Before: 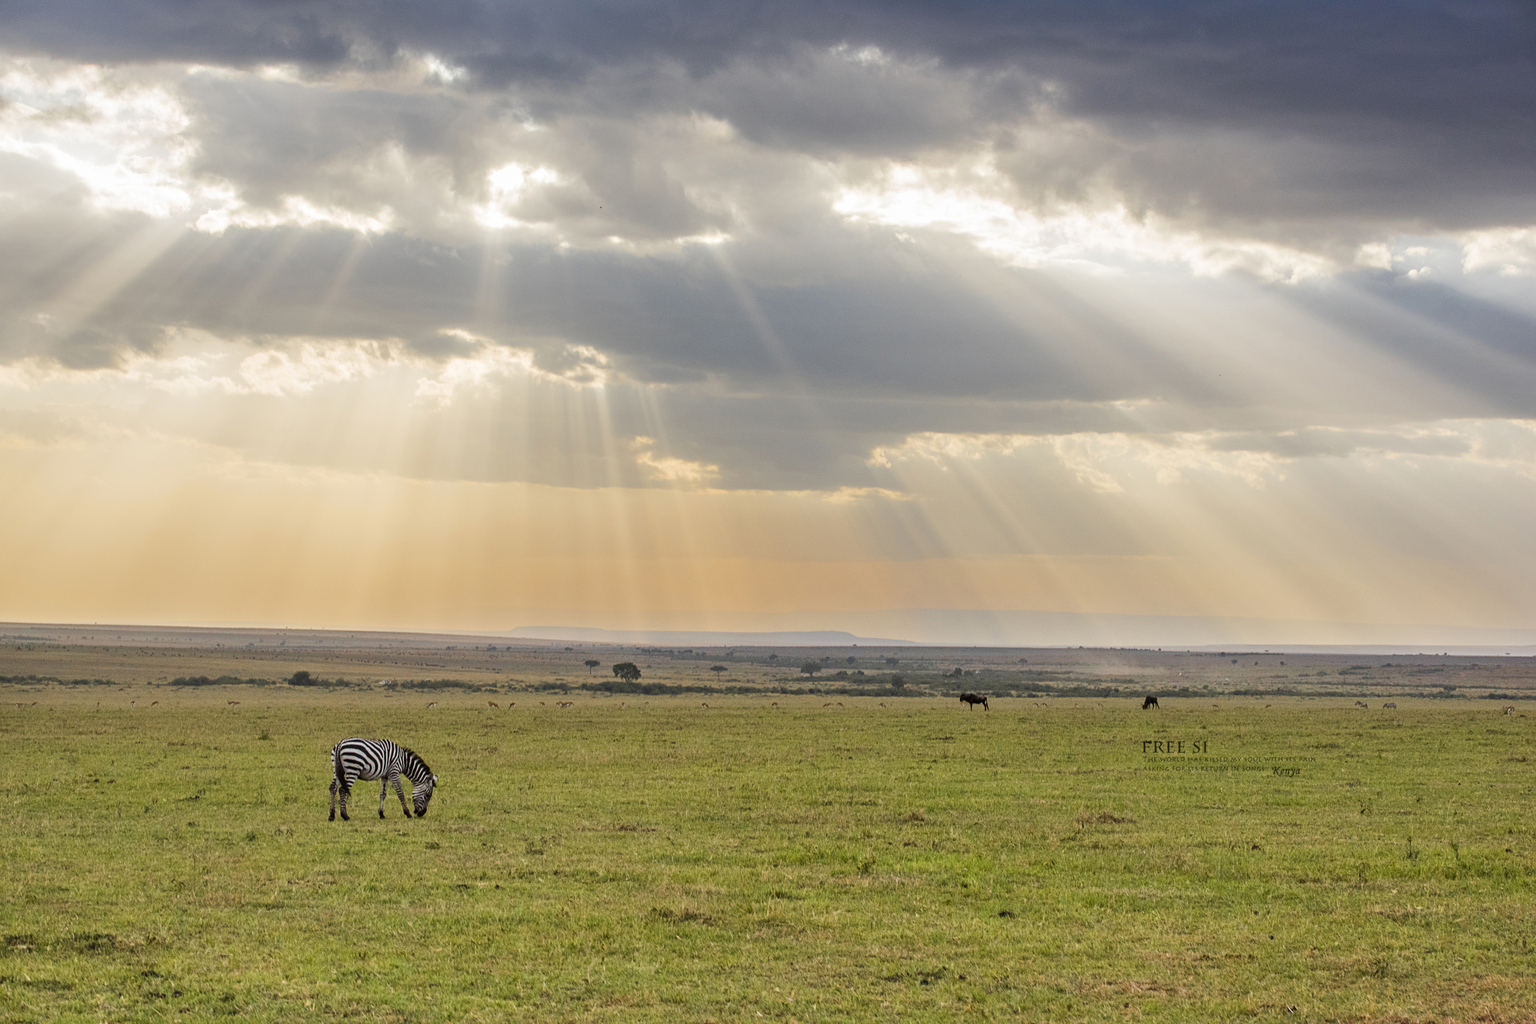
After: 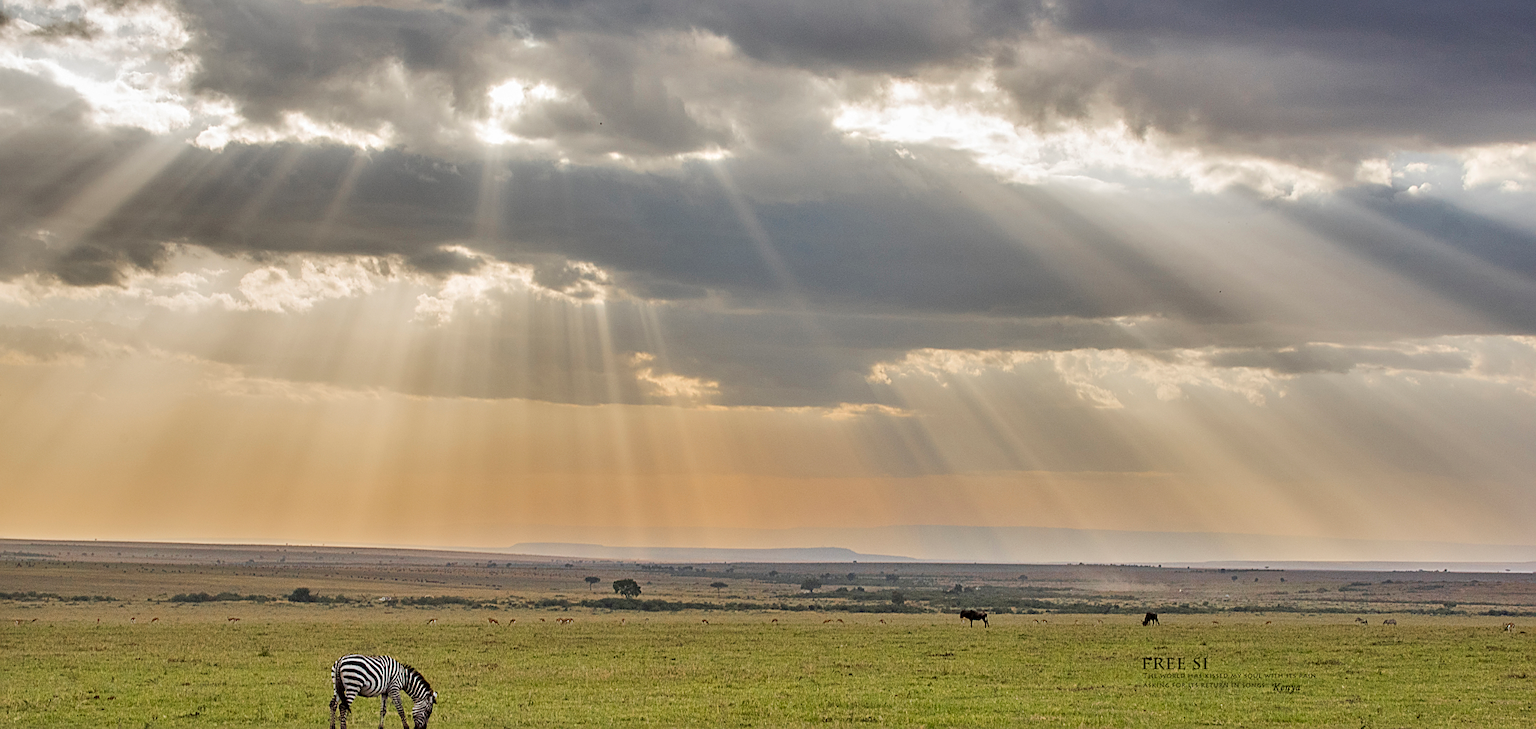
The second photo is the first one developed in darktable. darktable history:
shadows and highlights: radius 106.75, shadows 45.51, highlights -67.34, highlights color adjustment 32.59%, low approximation 0.01, soften with gaussian
crop and rotate: top 8.248%, bottom 20.487%
sharpen: on, module defaults
